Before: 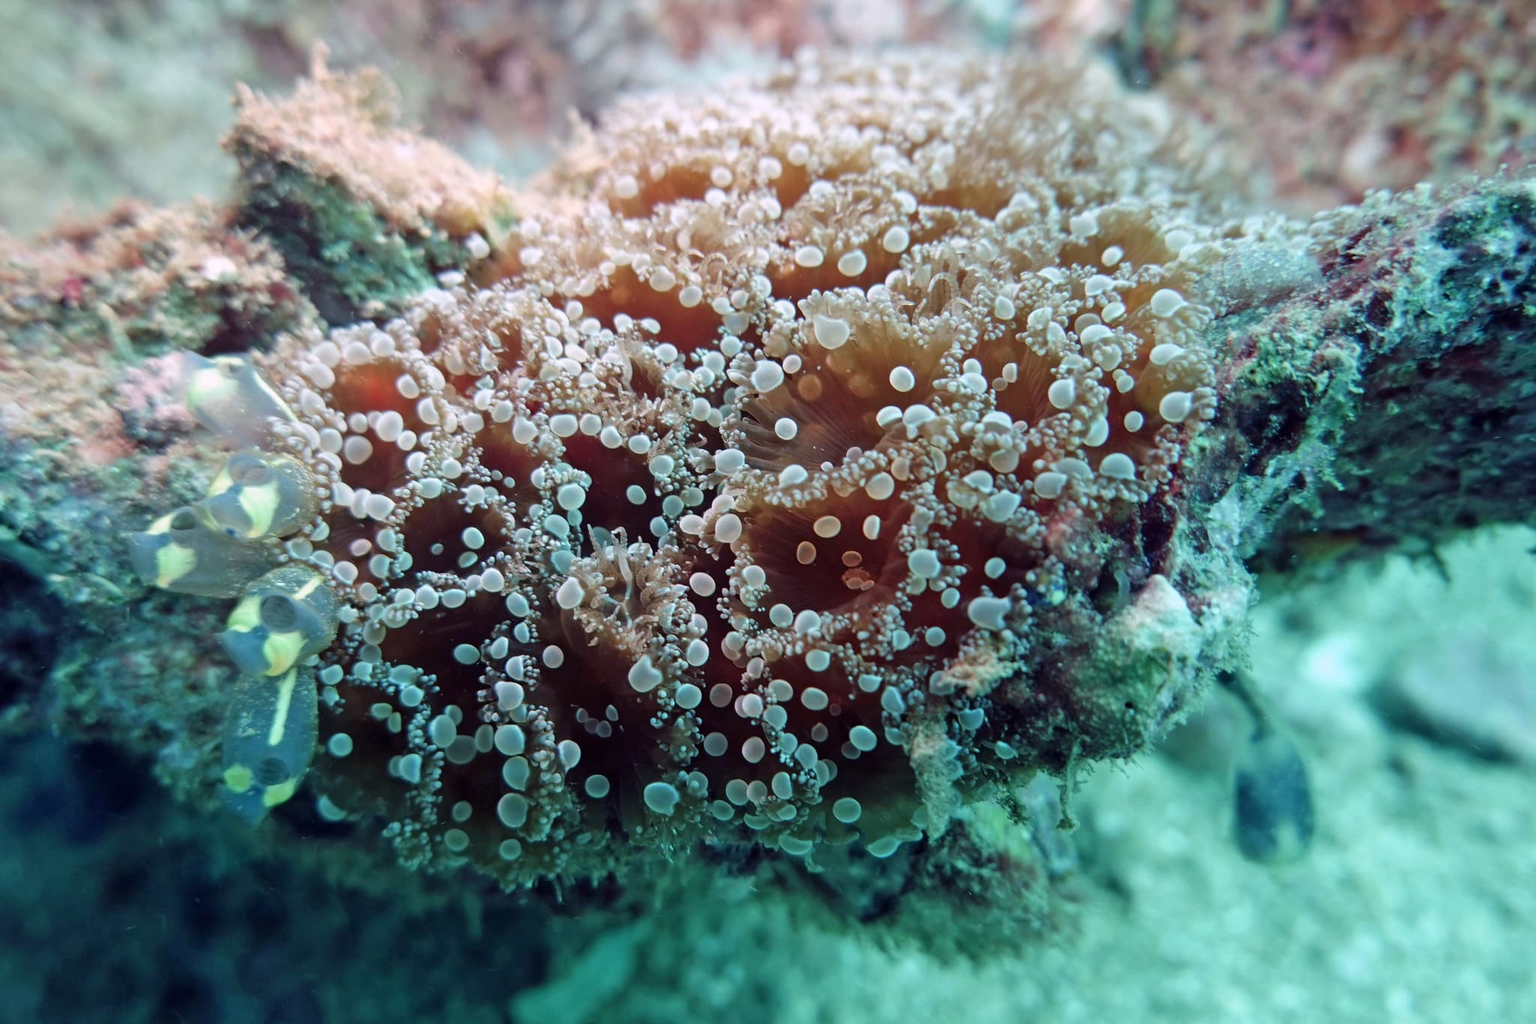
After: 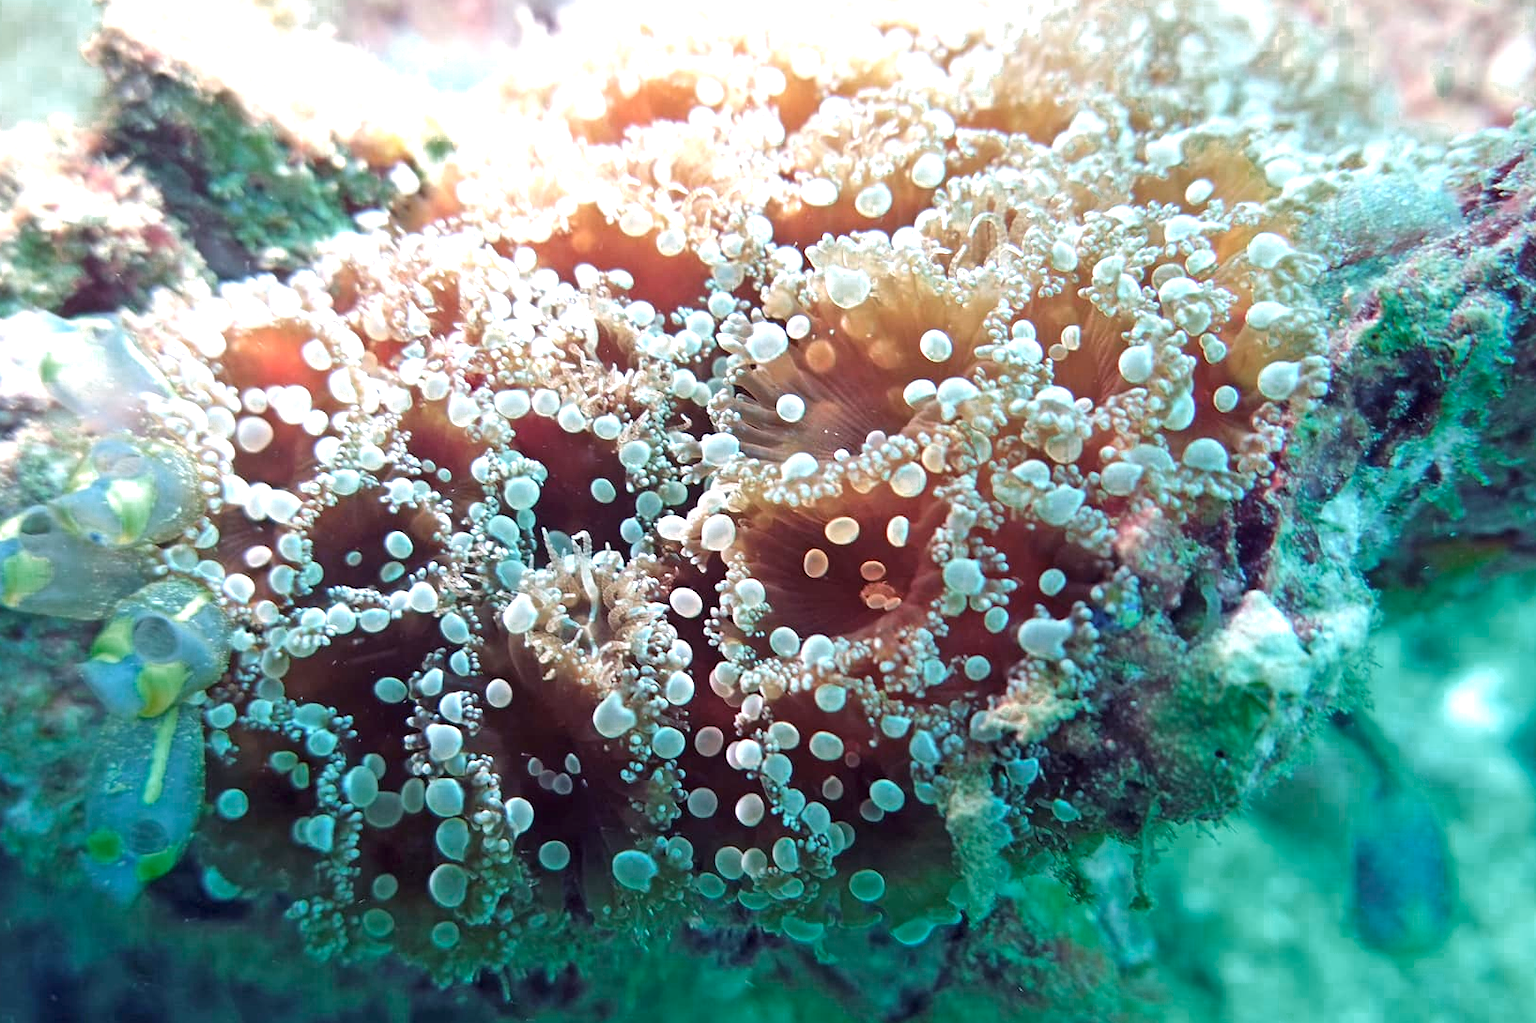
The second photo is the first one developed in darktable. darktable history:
color zones: curves: ch0 [(0.25, 0.5) (0.347, 0.092) (0.75, 0.5)]; ch1 [(0.25, 0.5) (0.33, 0.51) (0.75, 0.5)]
crop and rotate: left 10.071%, top 10.071%, right 10.02%, bottom 10.02%
exposure: black level correction 0, exposure 1.173 EV, compensate exposure bias true, compensate highlight preservation false
